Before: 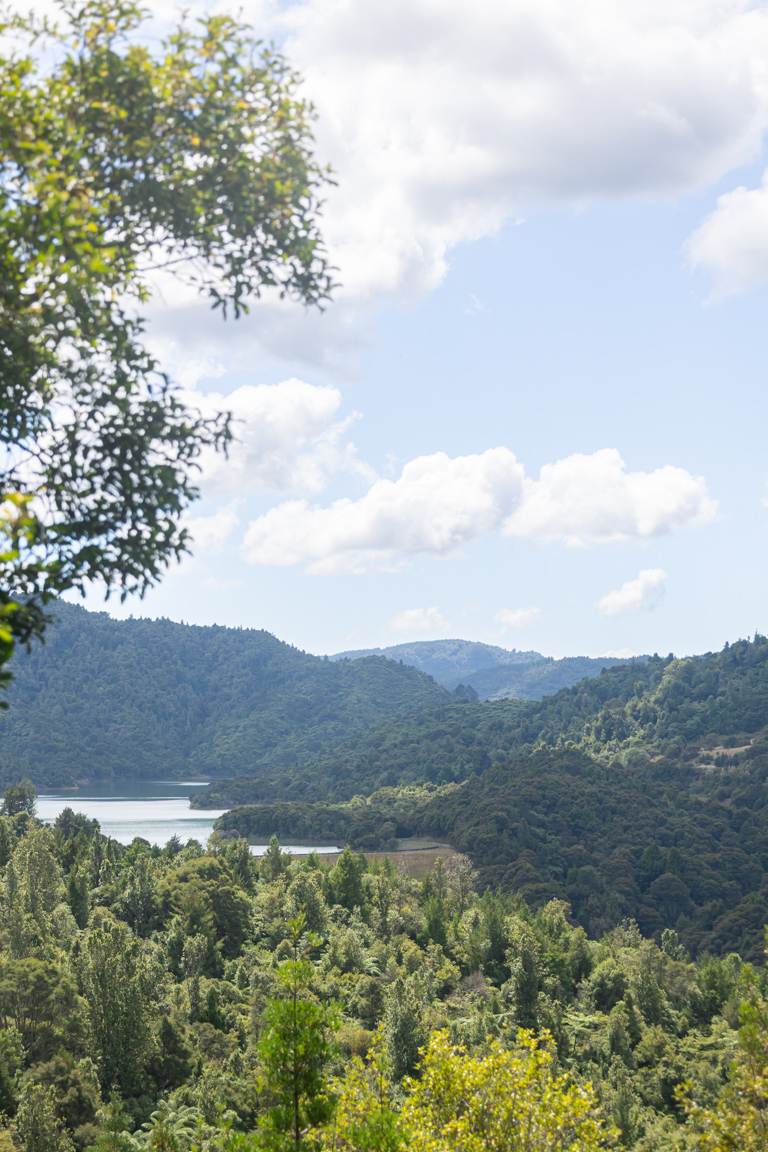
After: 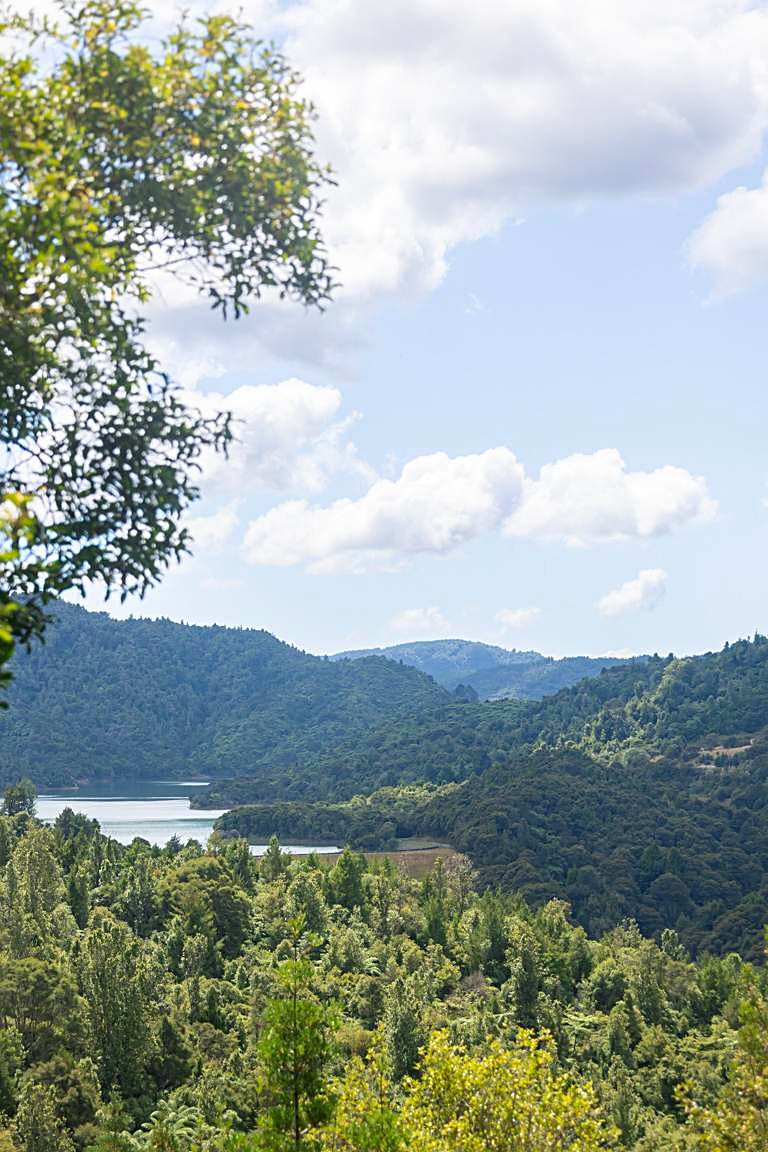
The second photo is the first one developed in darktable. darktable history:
velvia: on, module defaults
sharpen: on, module defaults
haze removal: compatibility mode true, adaptive false
